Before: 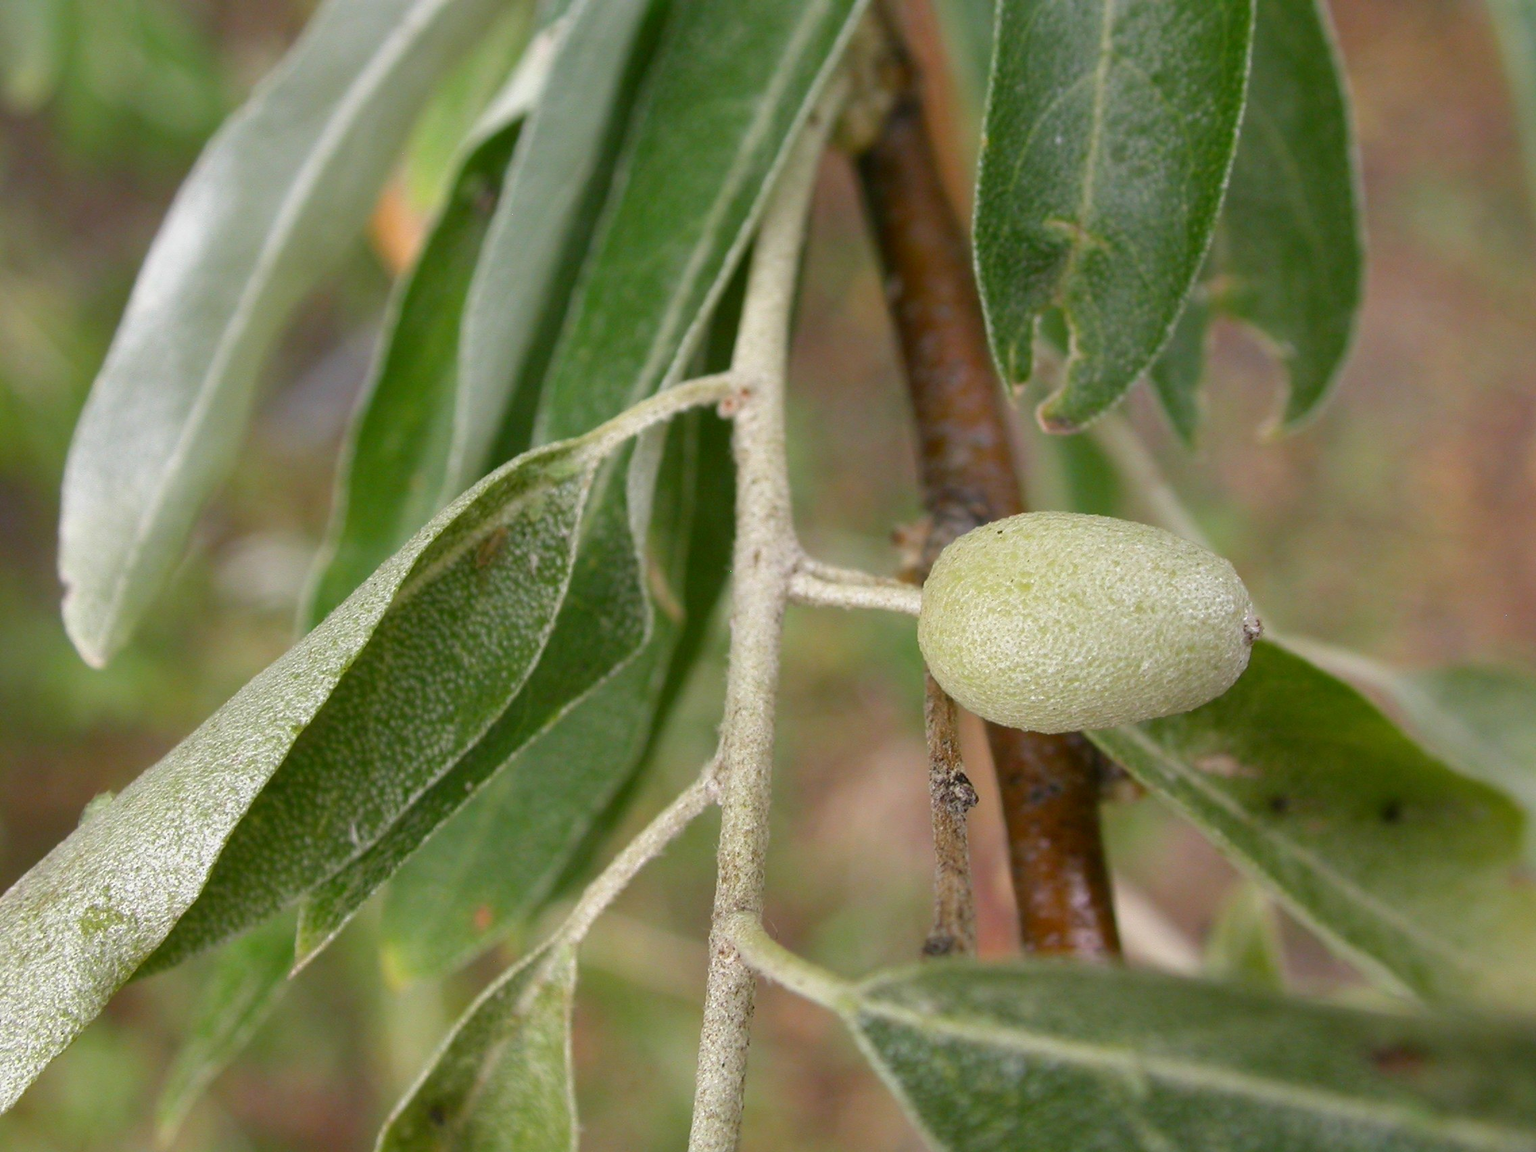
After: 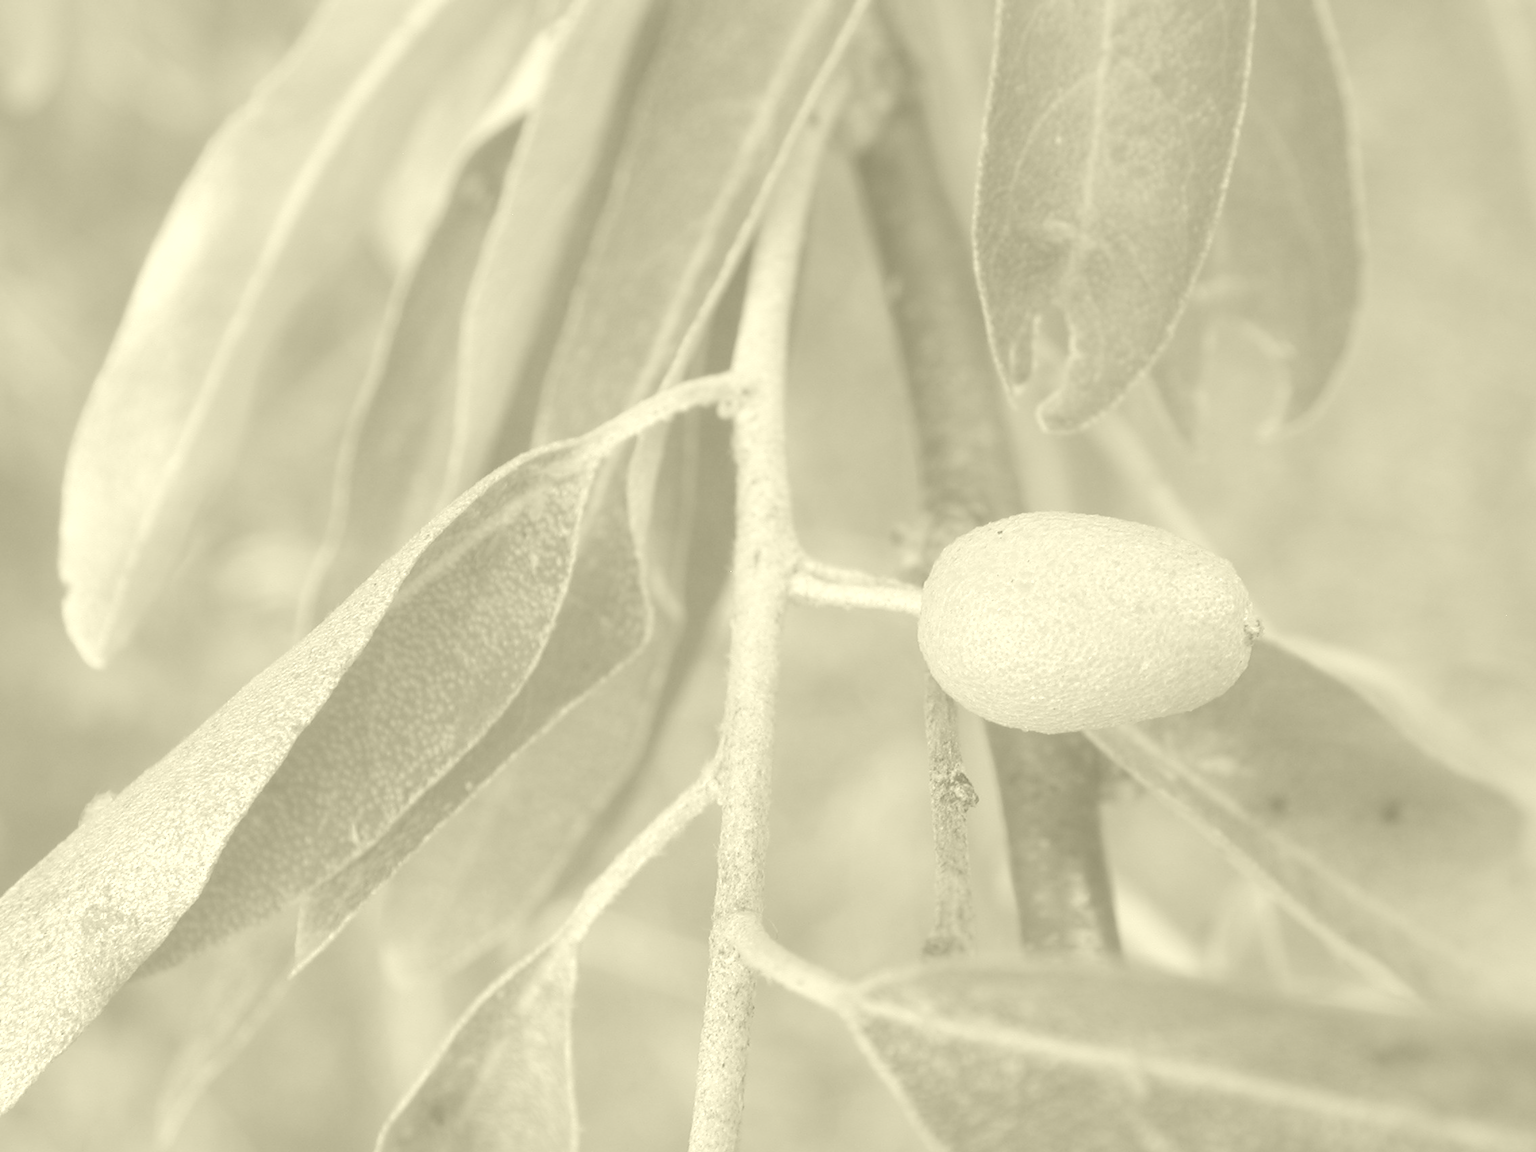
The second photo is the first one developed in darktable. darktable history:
colorize: hue 43.2°, saturation 40%, version 1
color balance rgb: perceptual saturation grading › global saturation 10%, global vibrance 10%
